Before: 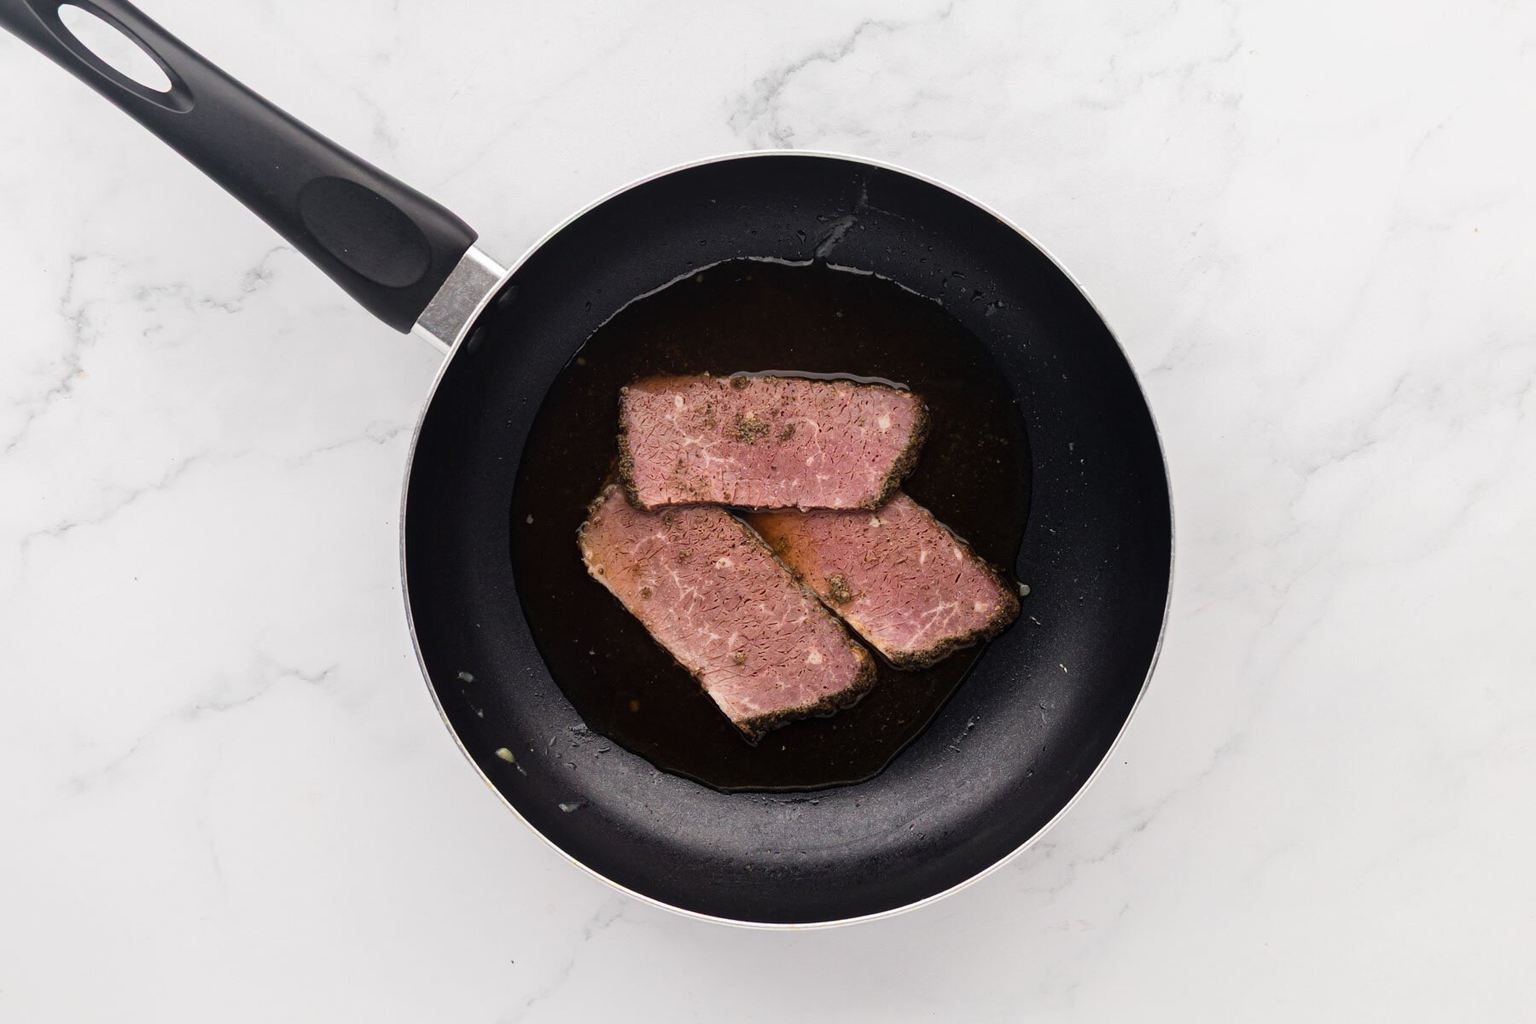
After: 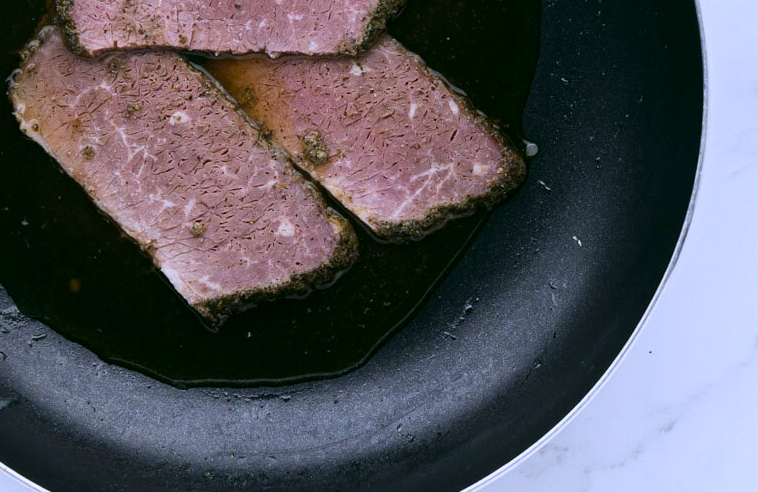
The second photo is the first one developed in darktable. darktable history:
color correction: highlights a* 4.02, highlights b* 4.98, shadows a* -7.55, shadows b* 4.98
crop: left 37.221%, top 45.169%, right 20.63%, bottom 13.777%
white balance: red 0.871, blue 1.249
